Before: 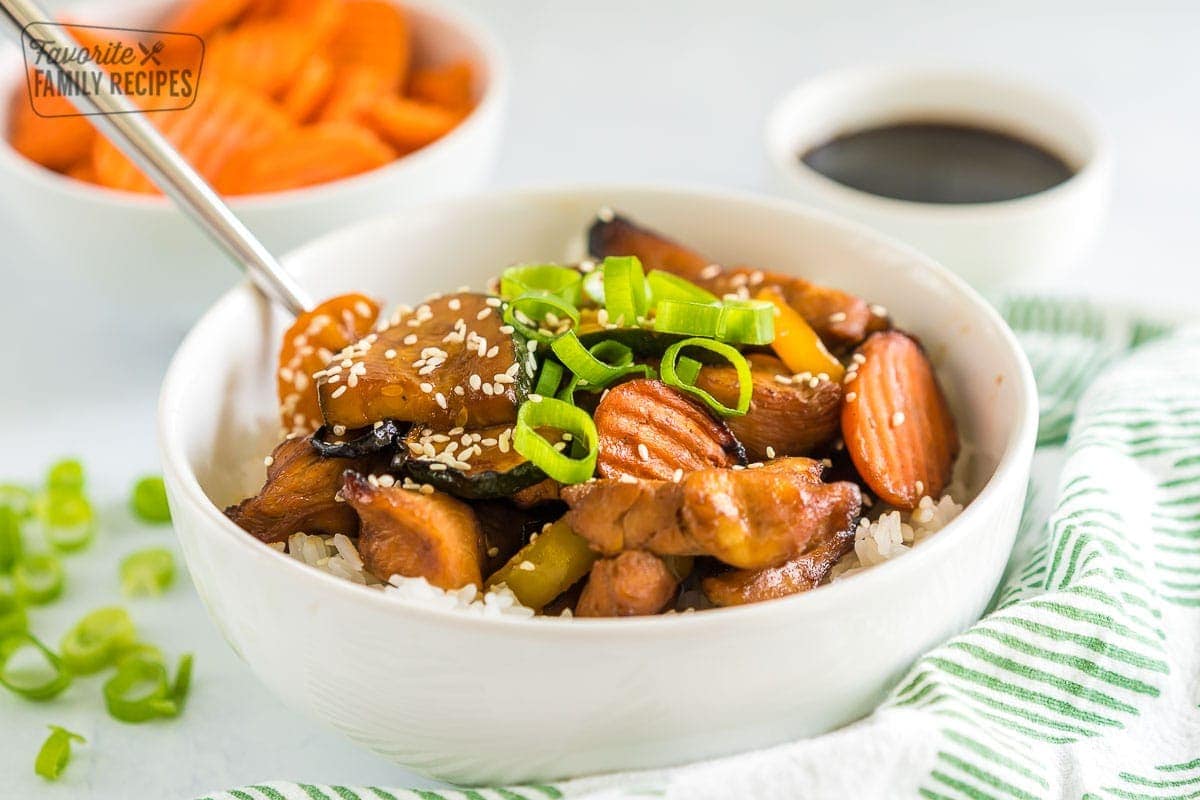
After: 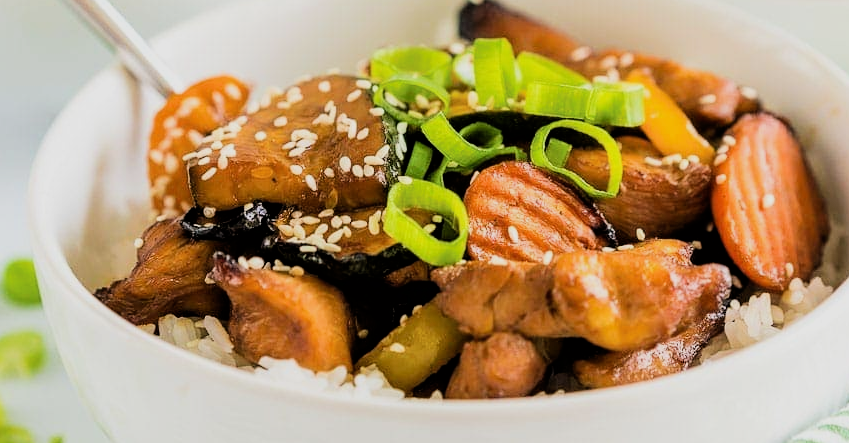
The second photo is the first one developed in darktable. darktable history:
filmic rgb: black relative exposure -5.03 EV, white relative exposure 3.95 EV, threshold 3.01 EV, hardness 2.89, contrast 1.3, highlights saturation mix -9.14%, enable highlight reconstruction true
crop: left 10.896%, top 27.308%, right 18.279%, bottom 17.198%
